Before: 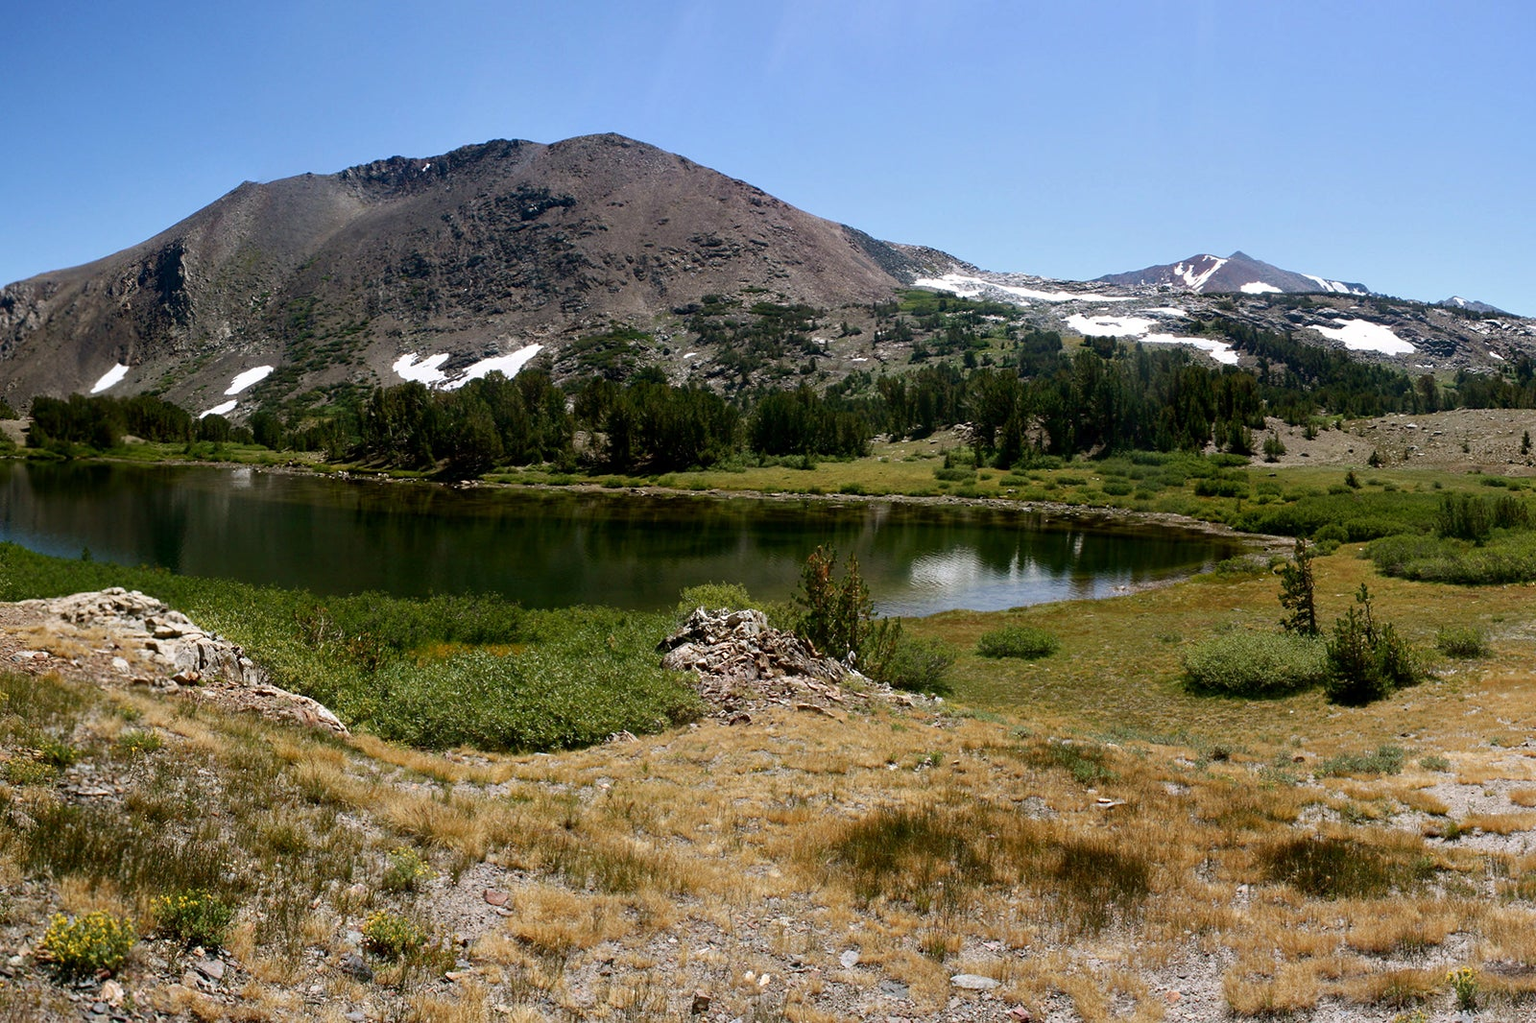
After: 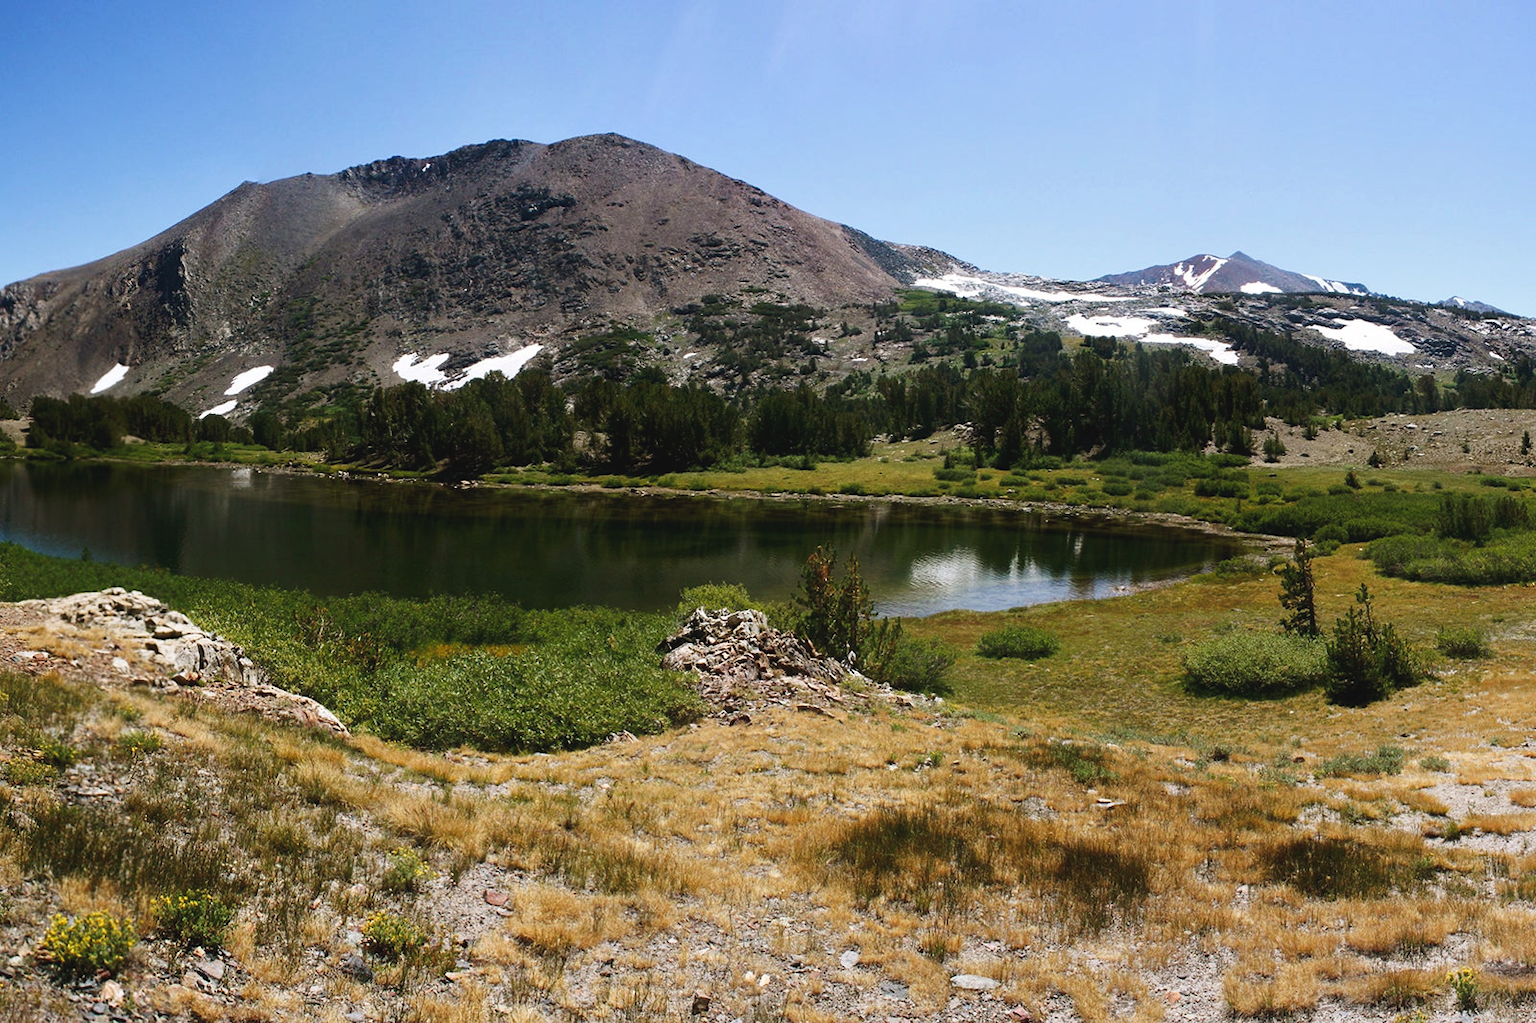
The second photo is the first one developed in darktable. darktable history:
tone curve: curves: ch0 [(0, 0) (0.118, 0.034) (0.182, 0.124) (0.265, 0.214) (0.504, 0.508) (0.783, 0.825) (1, 1)], preserve colors none
exposure: black level correction -0.016, compensate exposure bias true, compensate highlight preservation false
